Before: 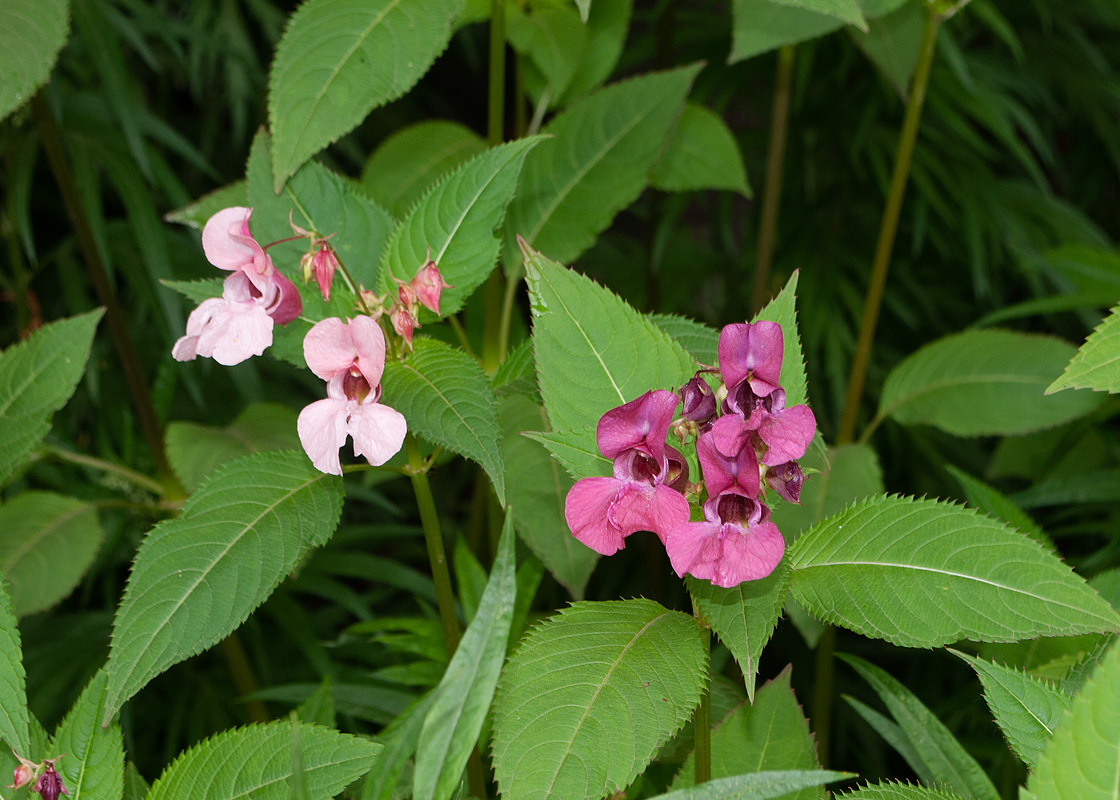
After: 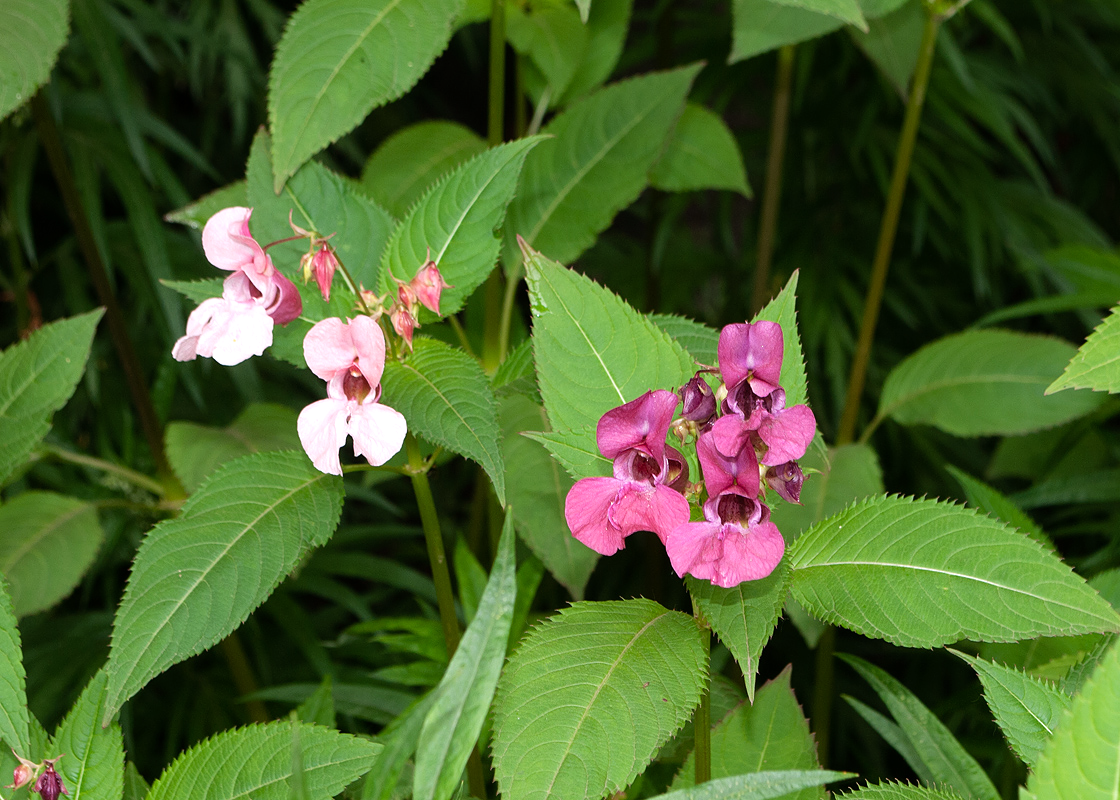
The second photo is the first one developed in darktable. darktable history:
tone equalizer: -8 EV -0.418 EV, -7 EV -0.418 EV, -6 EV -0.354 EV, -5 EV -0.228 EV, -3 EV 0.239 EV, -2 EV 0.332 EV, -1 EV 0.384 EV, +0 EV 0.408 EV
